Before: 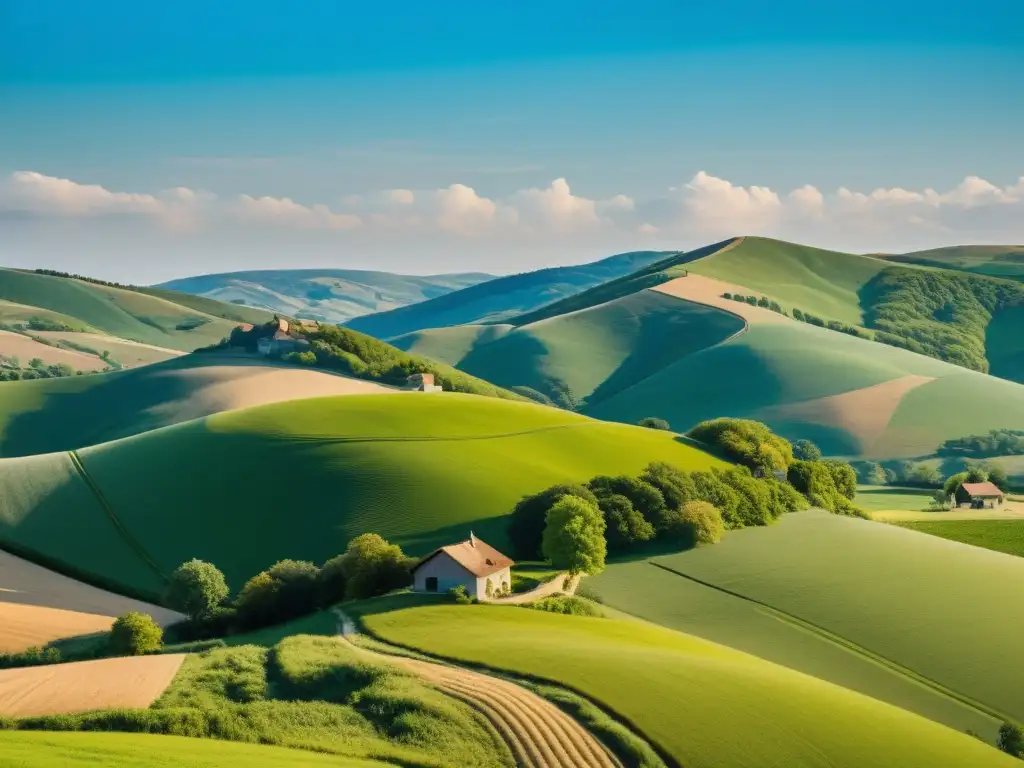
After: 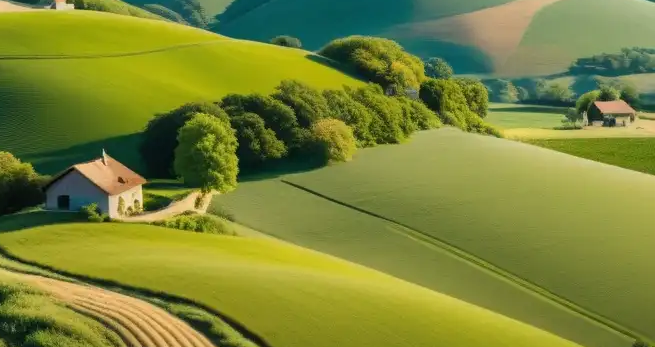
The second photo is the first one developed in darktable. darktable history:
crop and rotate: left 35.986%, top 49.858%, bottom 4.93%
